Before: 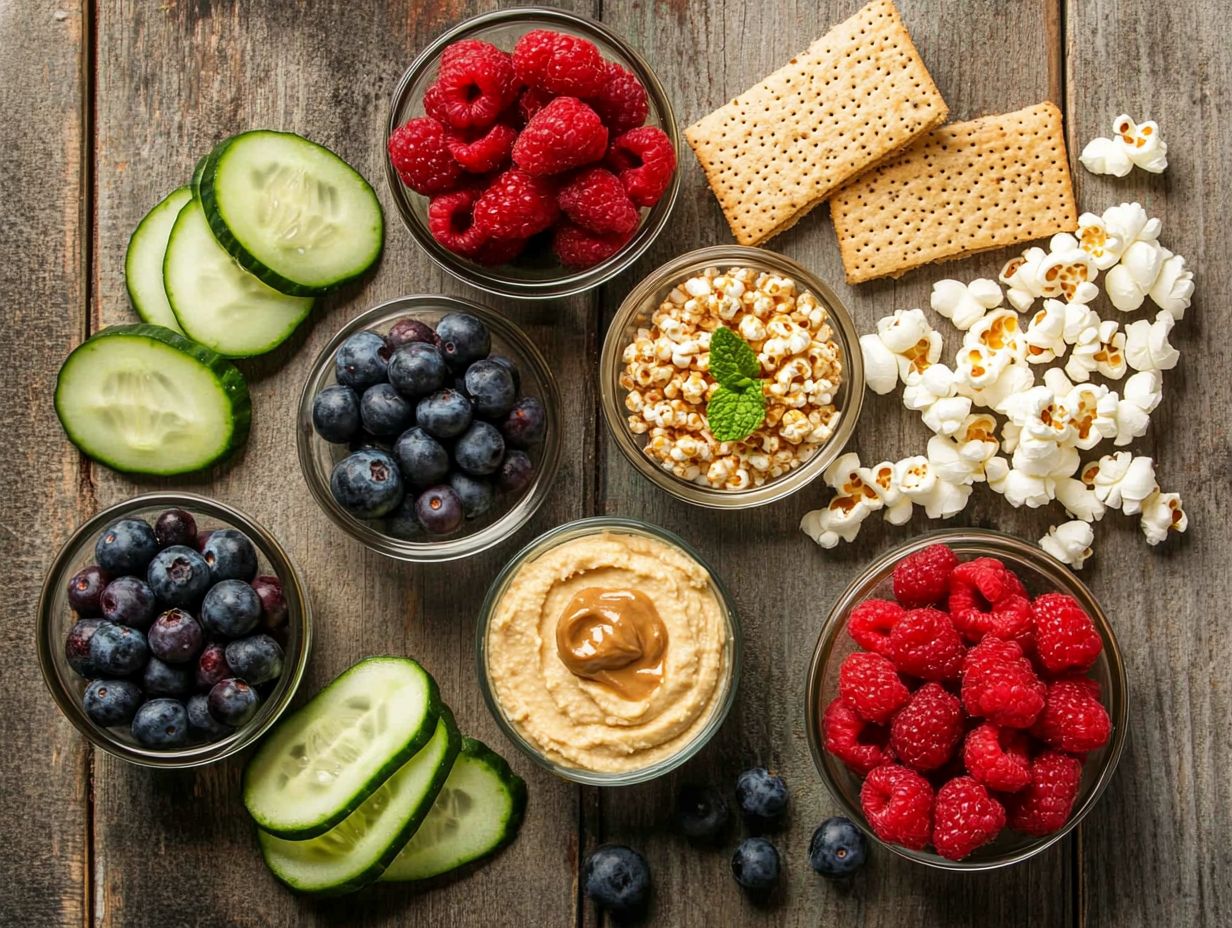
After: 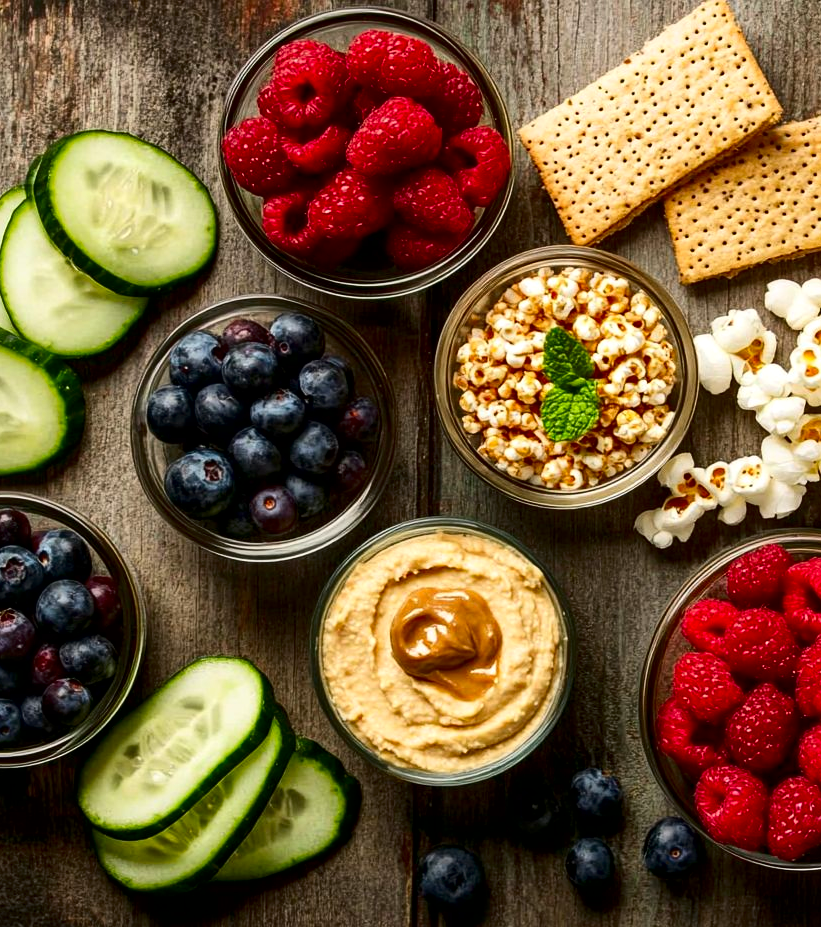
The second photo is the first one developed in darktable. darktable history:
crop and rotate: left 13.537%, right 19.796%
local contrast: mode bilateral grid, contrast 20, coarseness 50, detail 132%, midtone range 0.2
contrast brightness saturation: contrast 0.19, brightness -0.11, saturation 0.21
